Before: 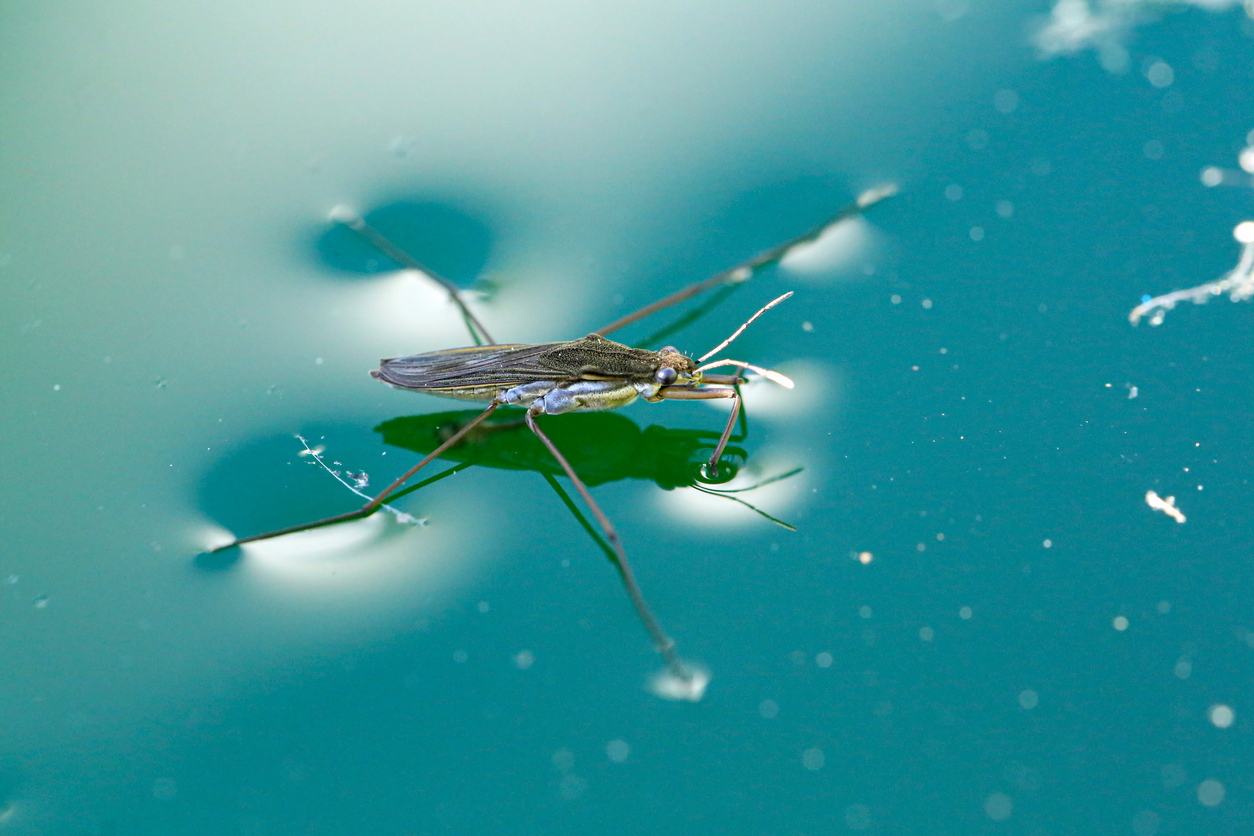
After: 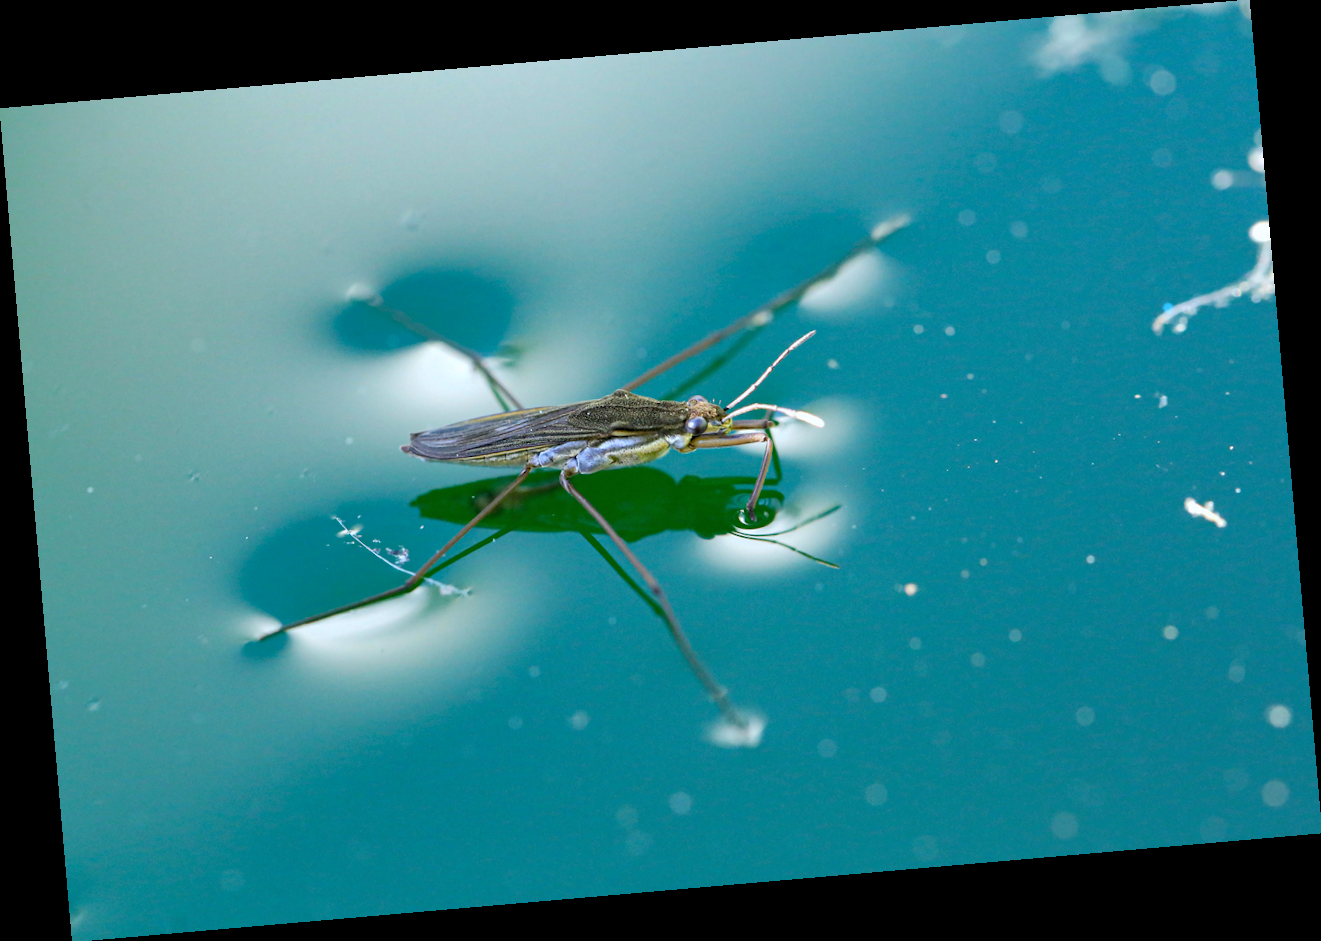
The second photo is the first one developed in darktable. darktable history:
shadows and highlights: on, module defaults
white balance: red 0.976, blue 1.04
rotate and perspective: rotation -4.98°, automatic cropping off
